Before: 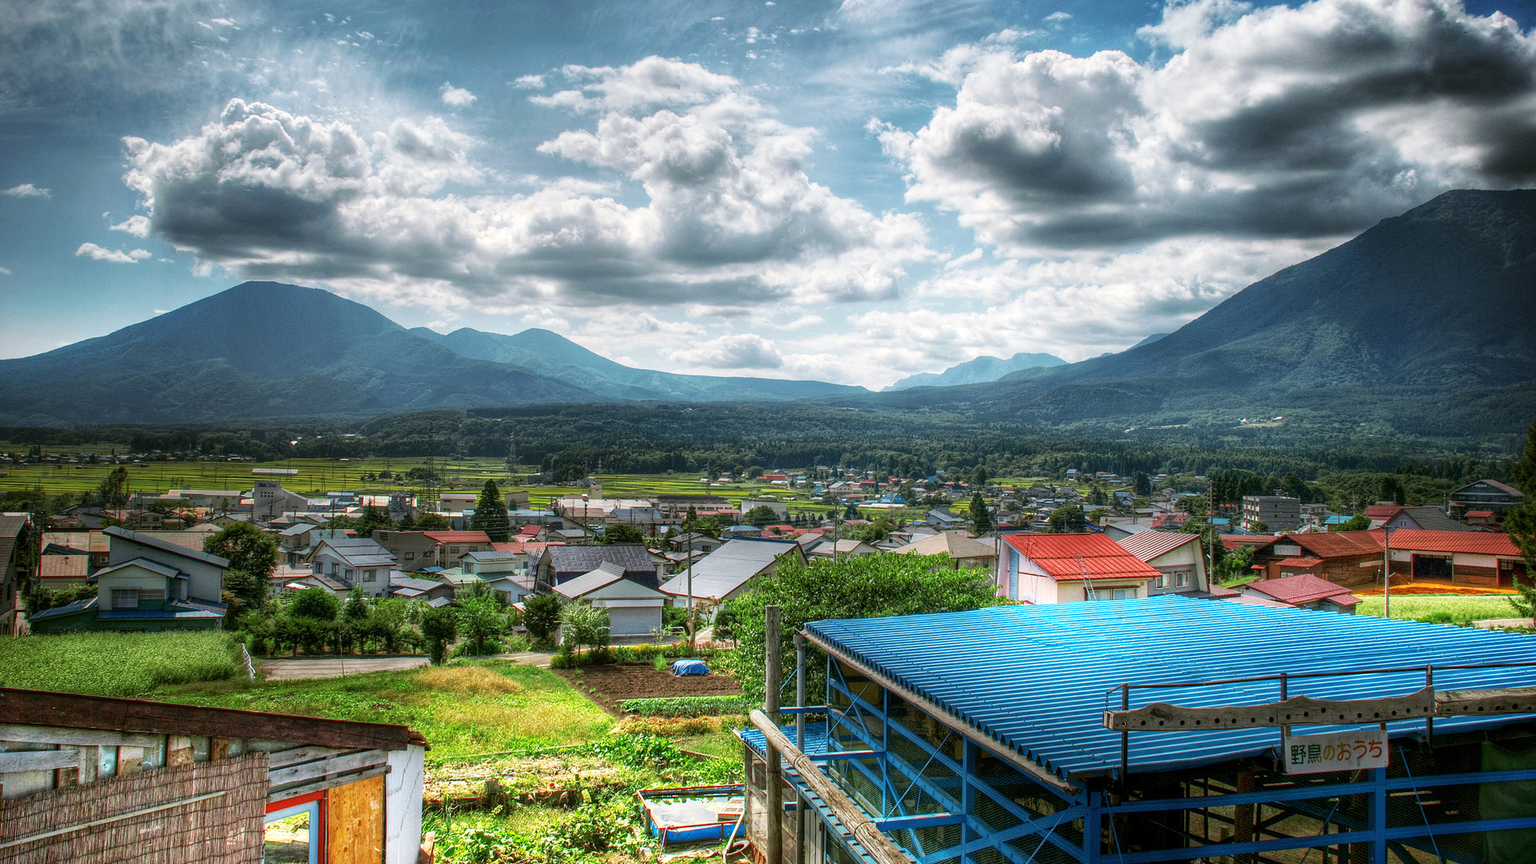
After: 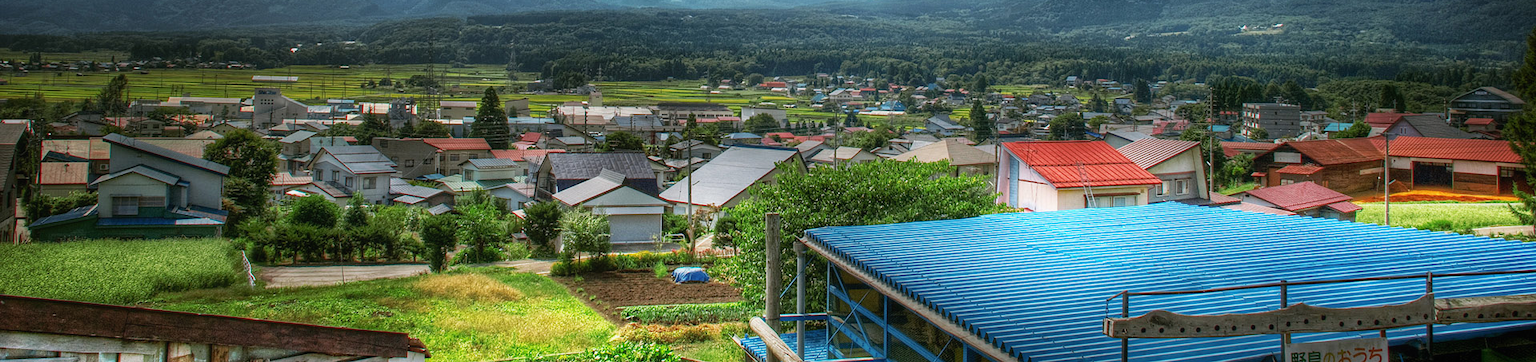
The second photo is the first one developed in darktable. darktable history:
crop: top 45.551%, bottom 12.262%
contrast equalizer: octaves 7, y [[0.6 ×6], [0.55 ×6], [0 ×6], [0 ×6], [0 ×6]], mix -0.2
